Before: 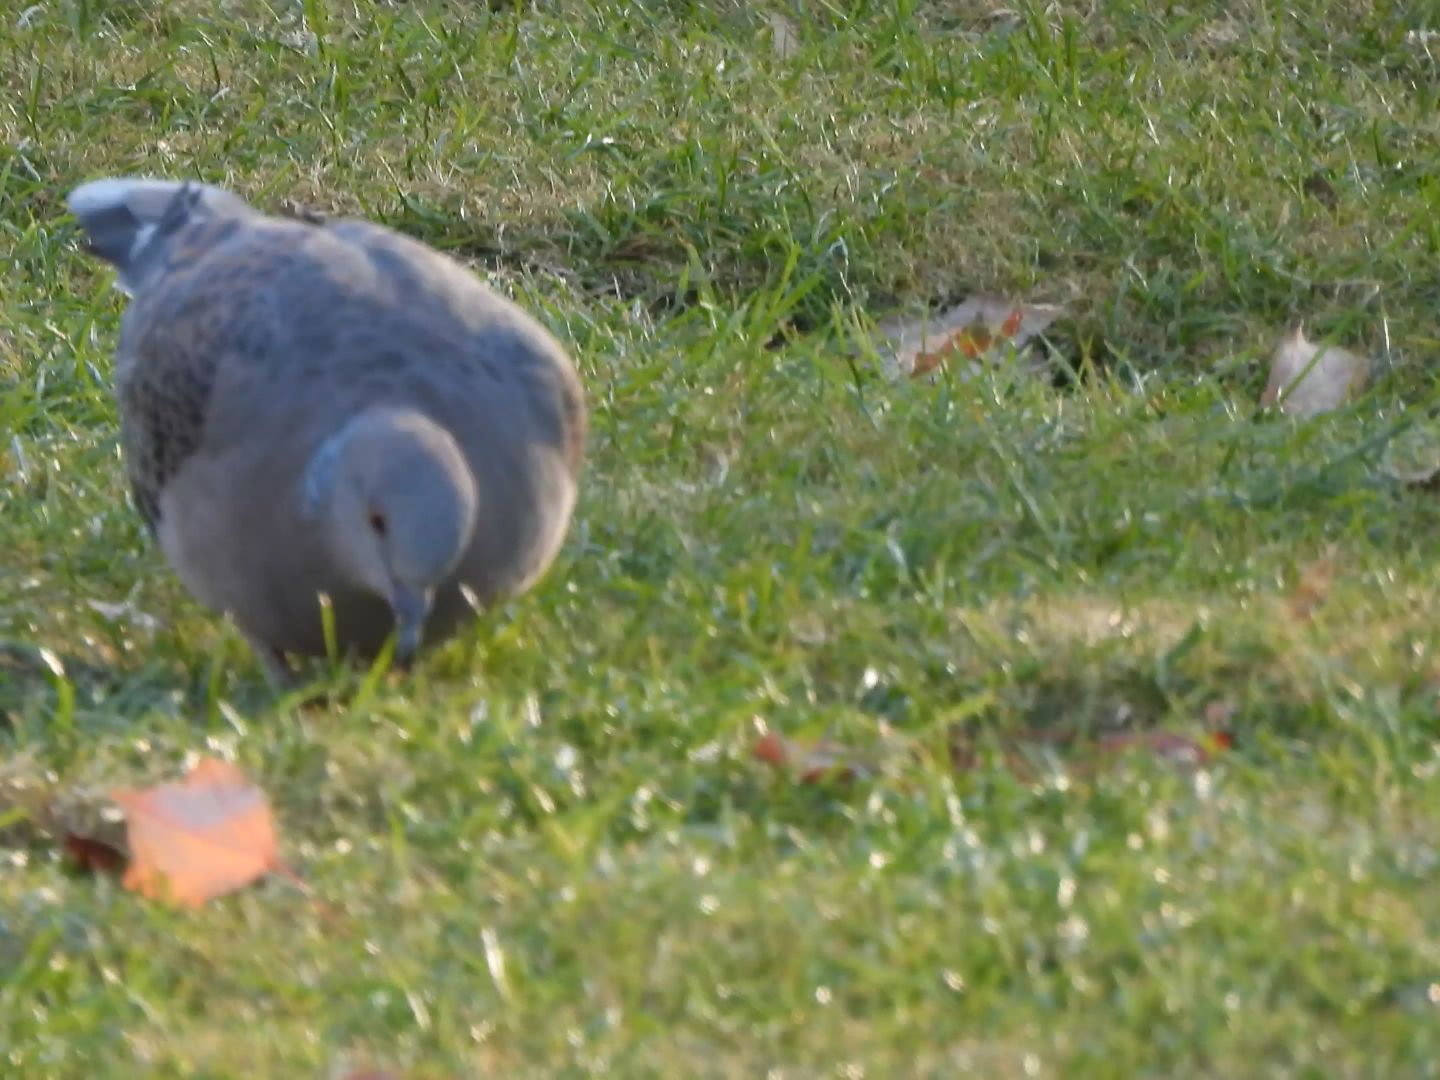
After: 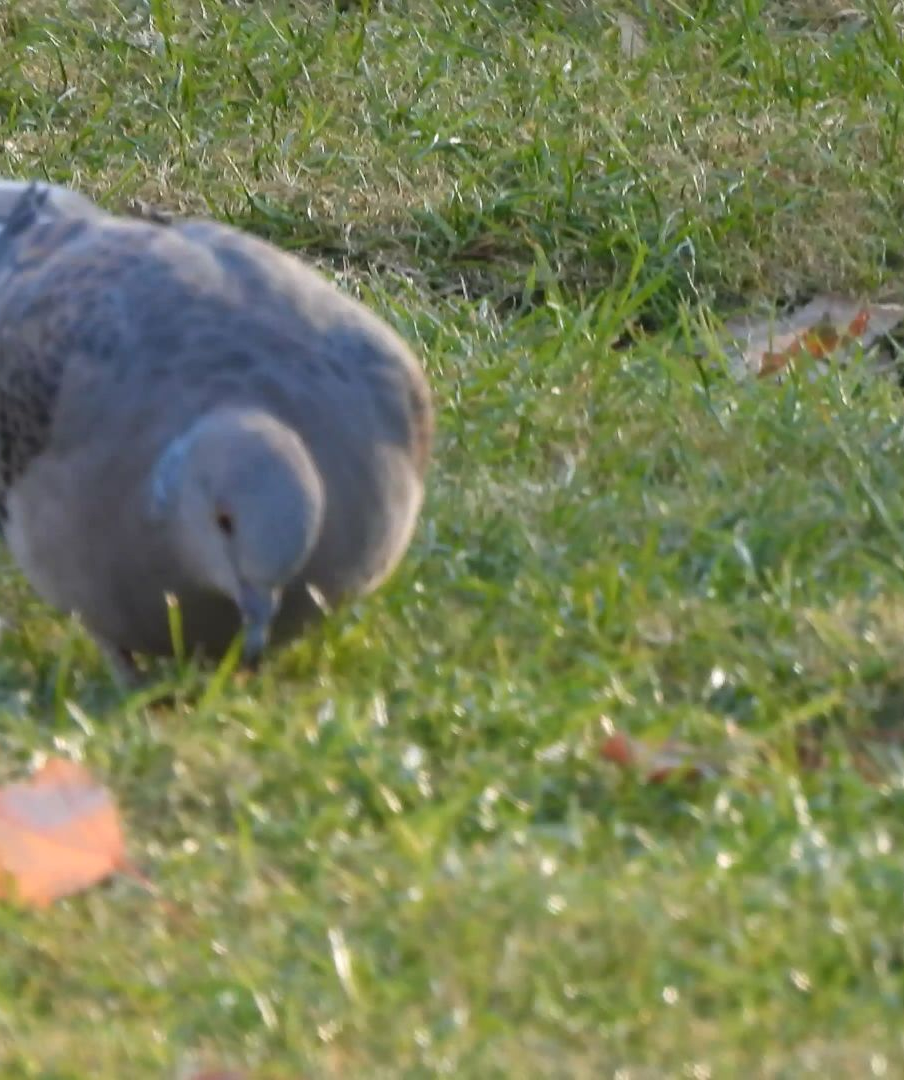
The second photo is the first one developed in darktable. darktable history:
local contrast: detail 110%
crop: left 10.644%, right 26.528%
